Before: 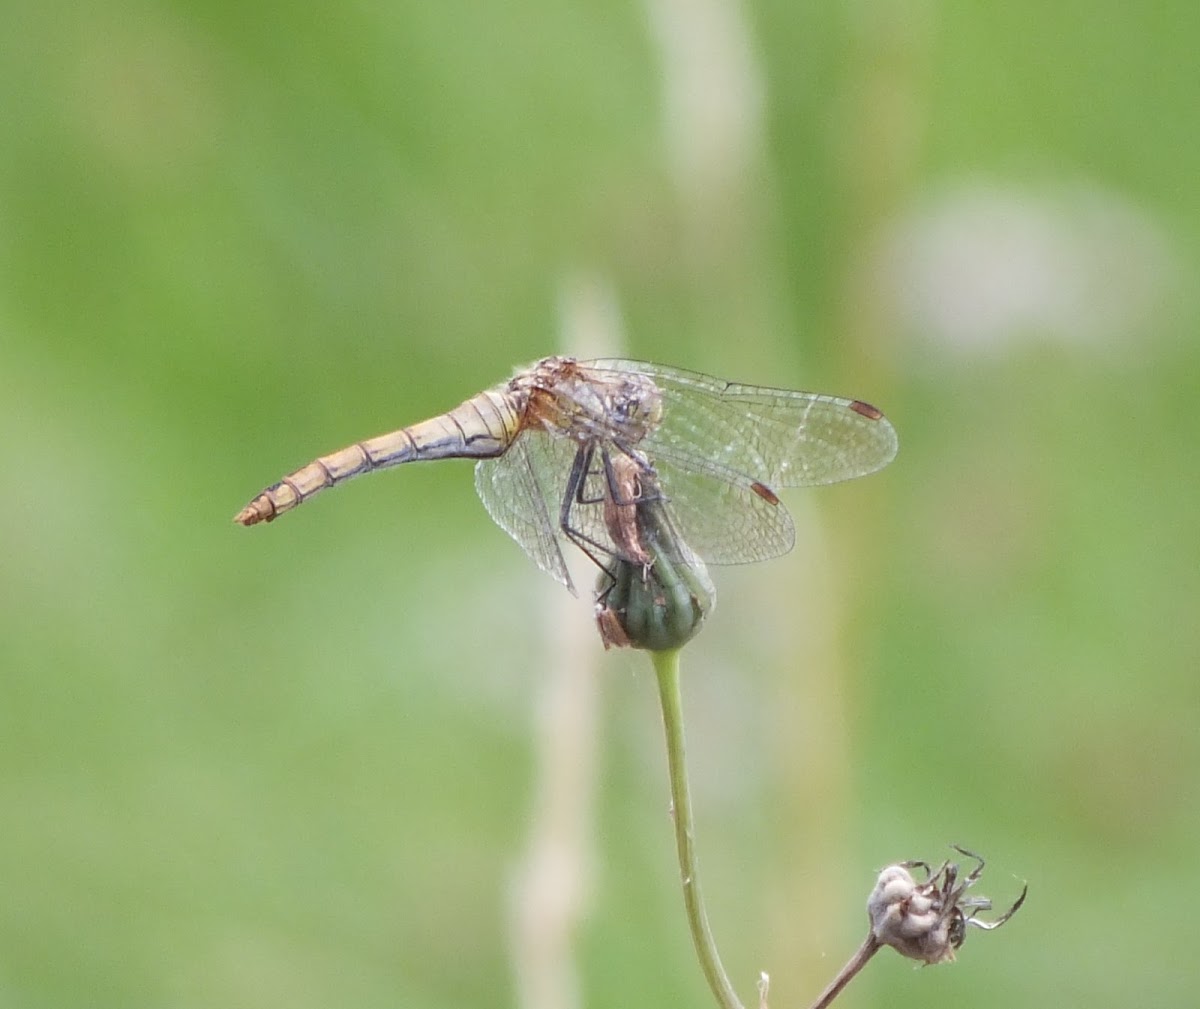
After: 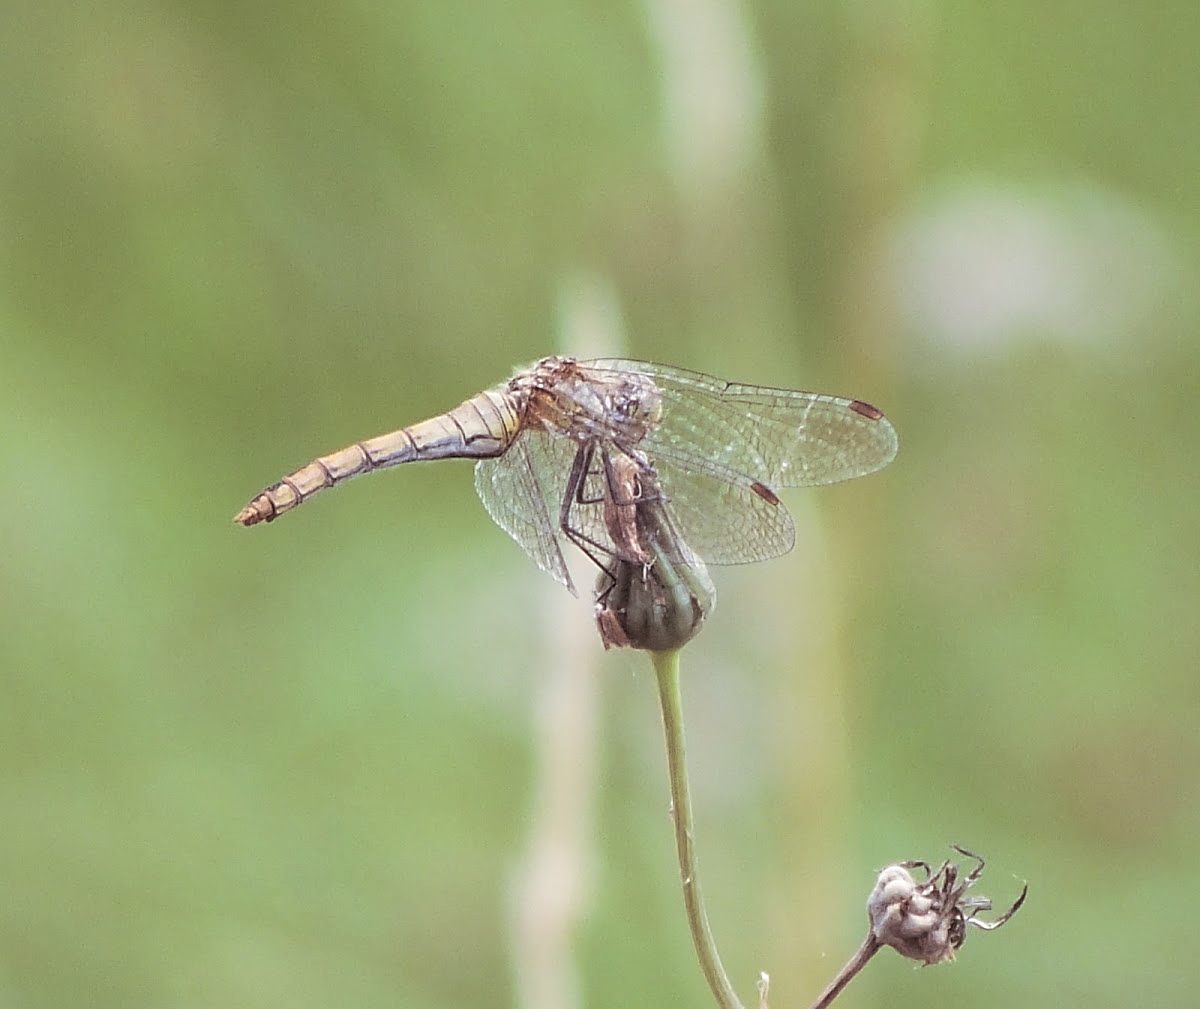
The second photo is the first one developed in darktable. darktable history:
split-toning: shadows › saturation 0.24, highlights › hue 54°, highlights › saturation 0.24
sharpen: on, module defaults
